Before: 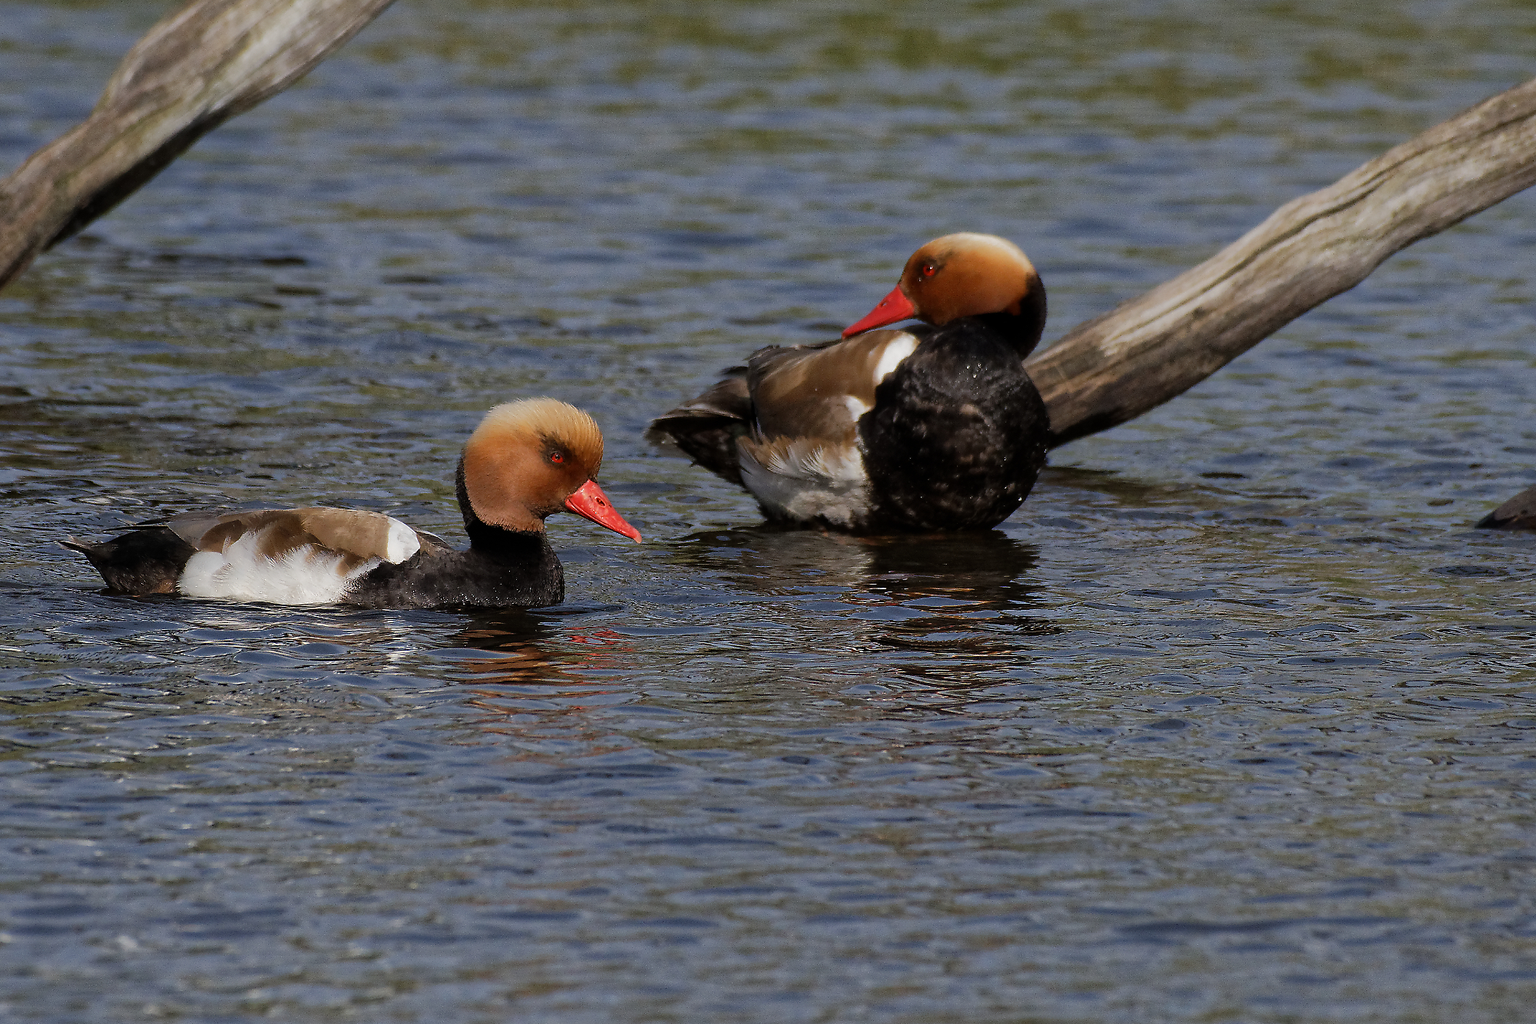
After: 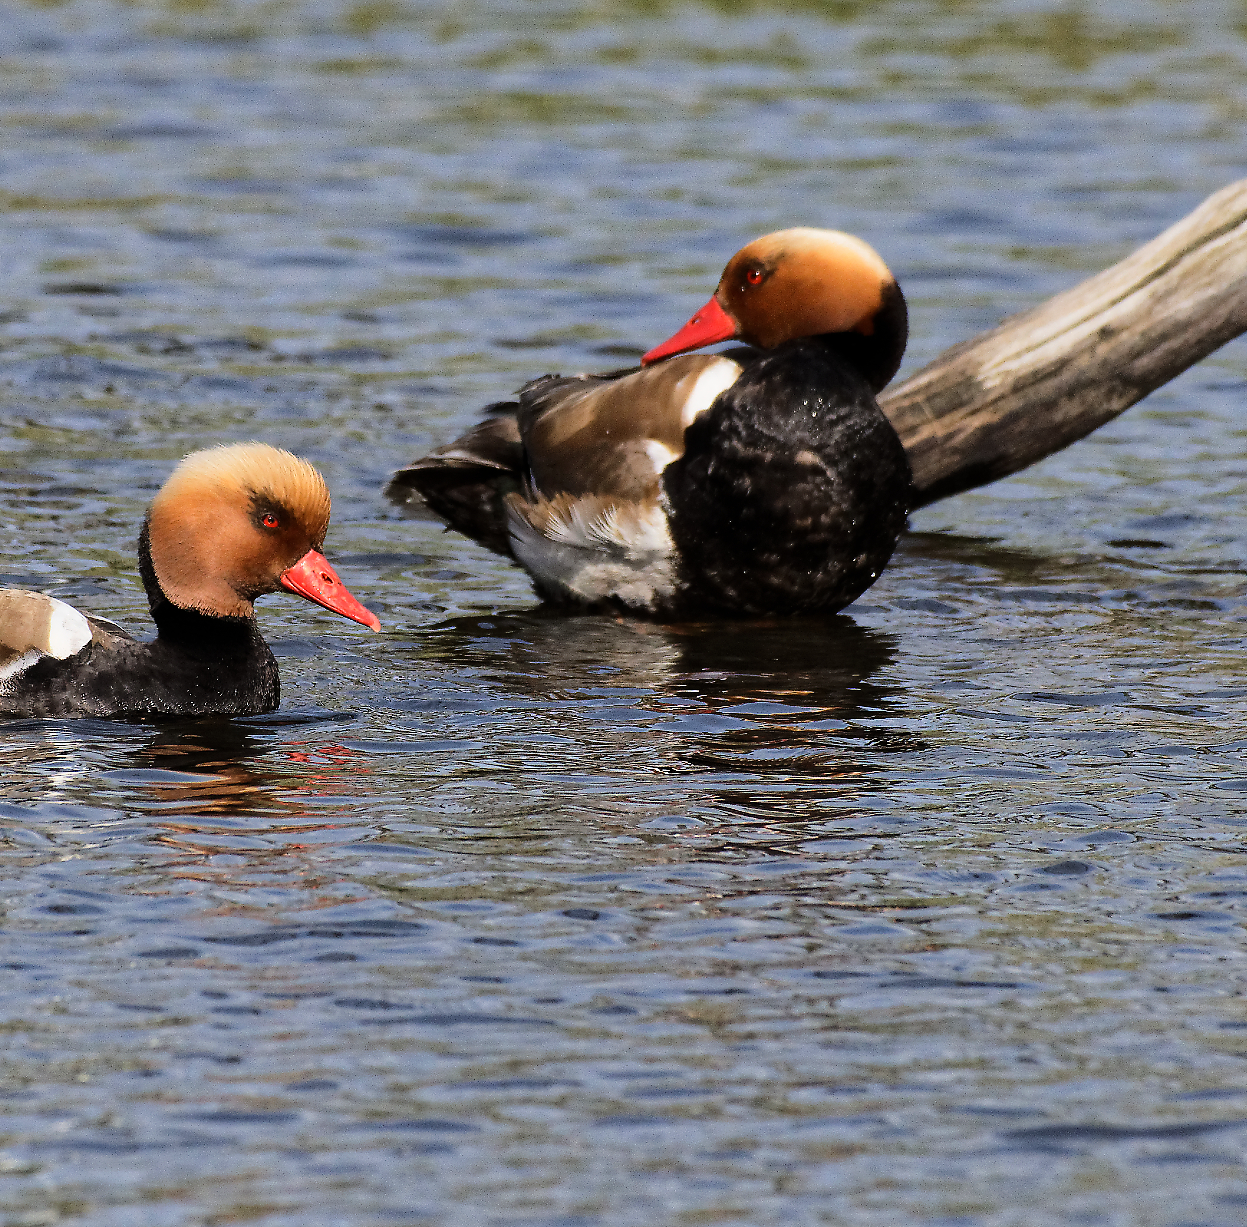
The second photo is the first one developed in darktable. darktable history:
base curve: curves: ch0 [(0, 0) (0.028, 0.03) (0.121, 0.232) (0.46, 0.748) (0.859, 0.968) (1, 1)]
crop and rotate: left 22.75%, top 5.646%, right 14.881%, bottom 2.273%
